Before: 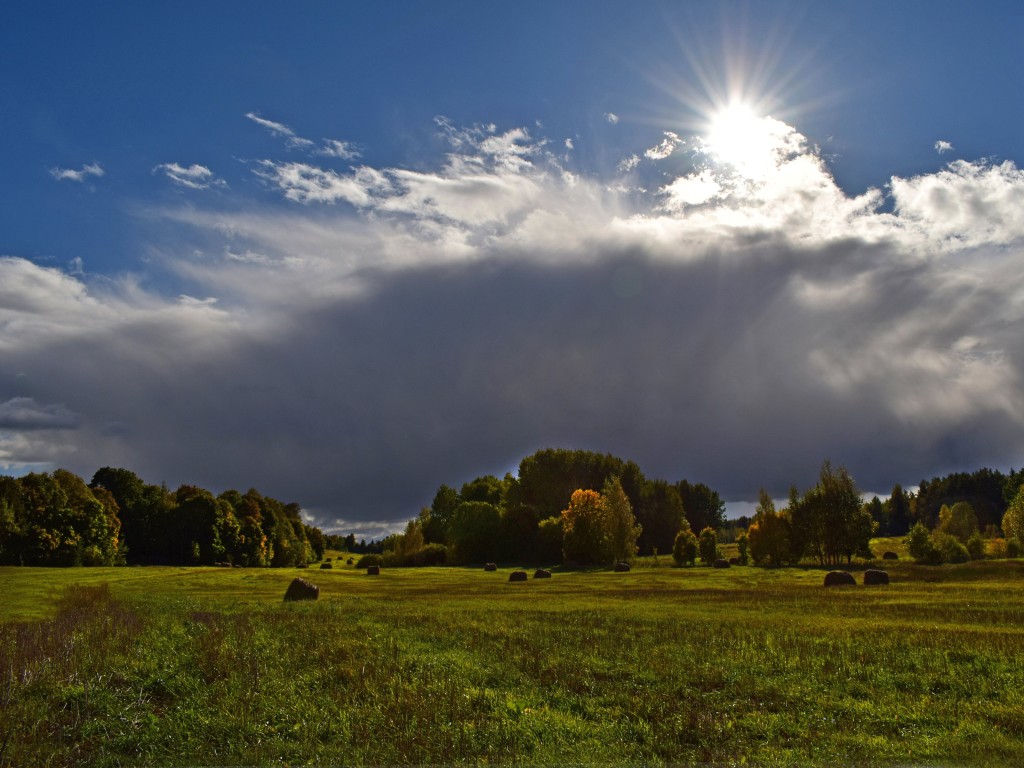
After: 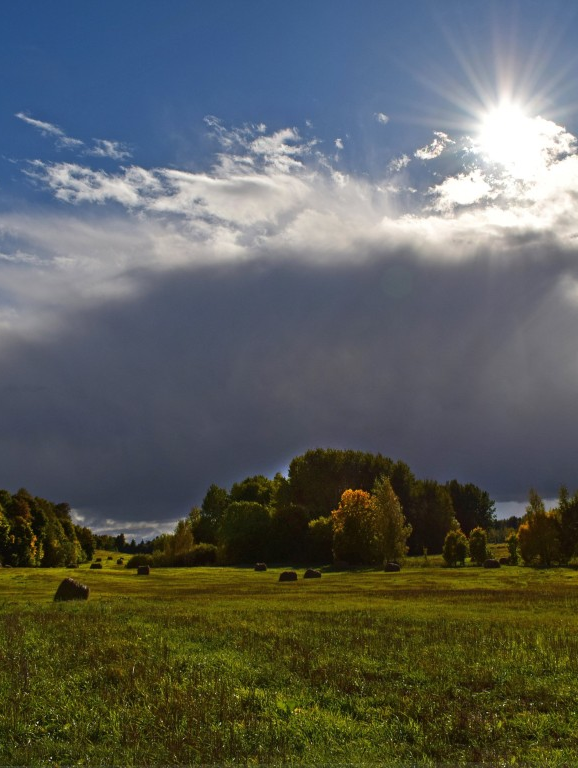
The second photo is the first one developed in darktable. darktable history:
crop and rotate: left 22.523%, right 20.999%
